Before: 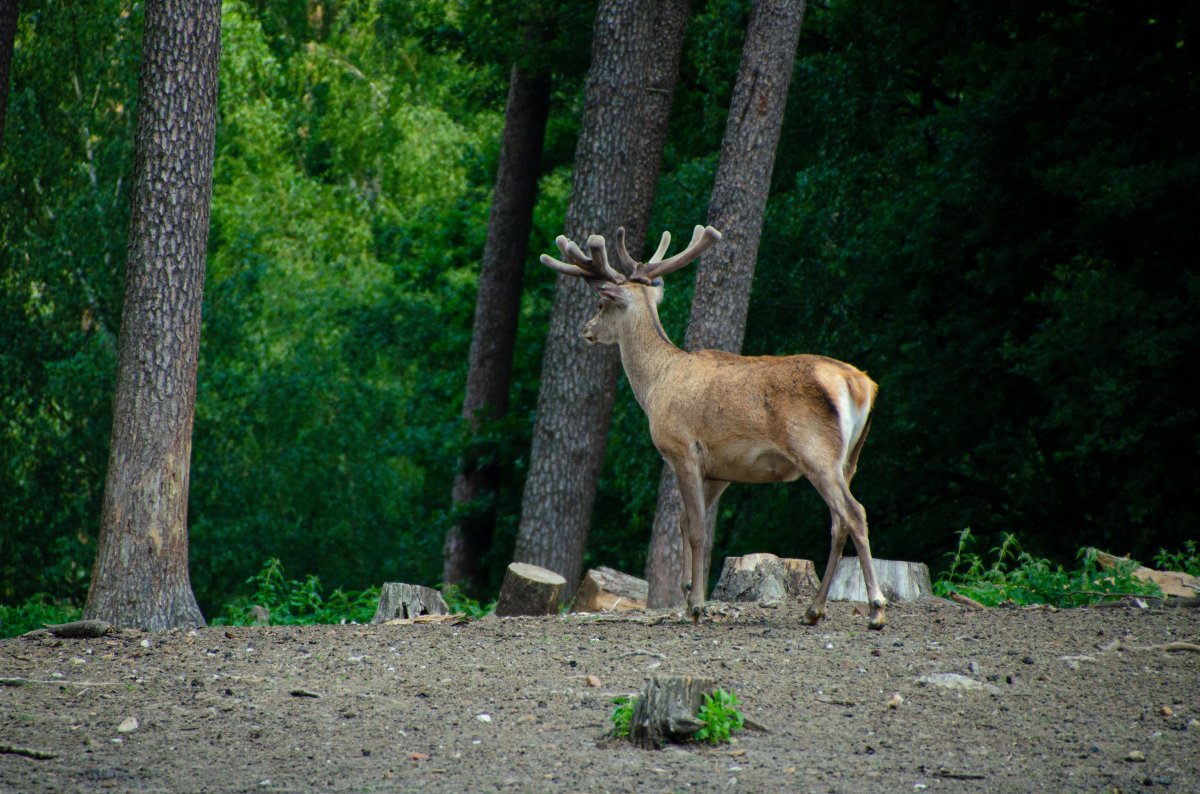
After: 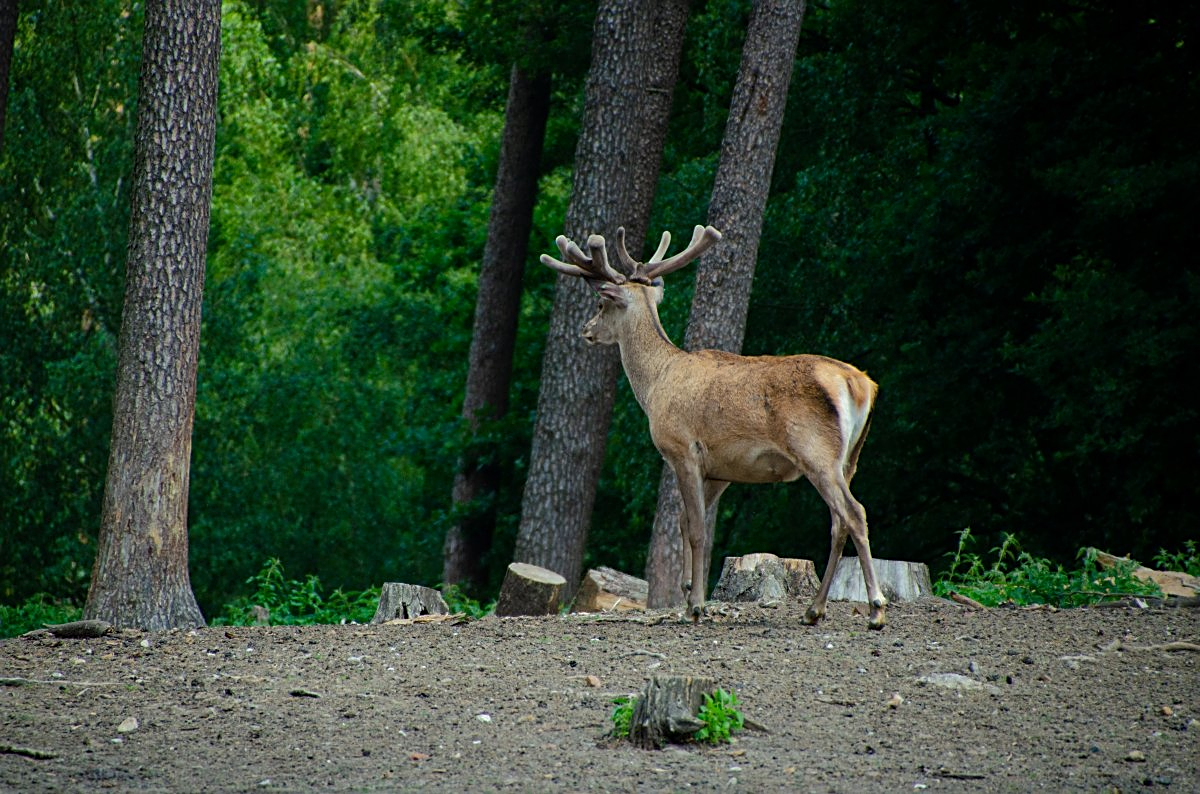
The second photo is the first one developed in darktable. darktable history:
shadows and highlights: shadows -20, white point adjustment -2, highlights -35
sharpen: on, module defaults
